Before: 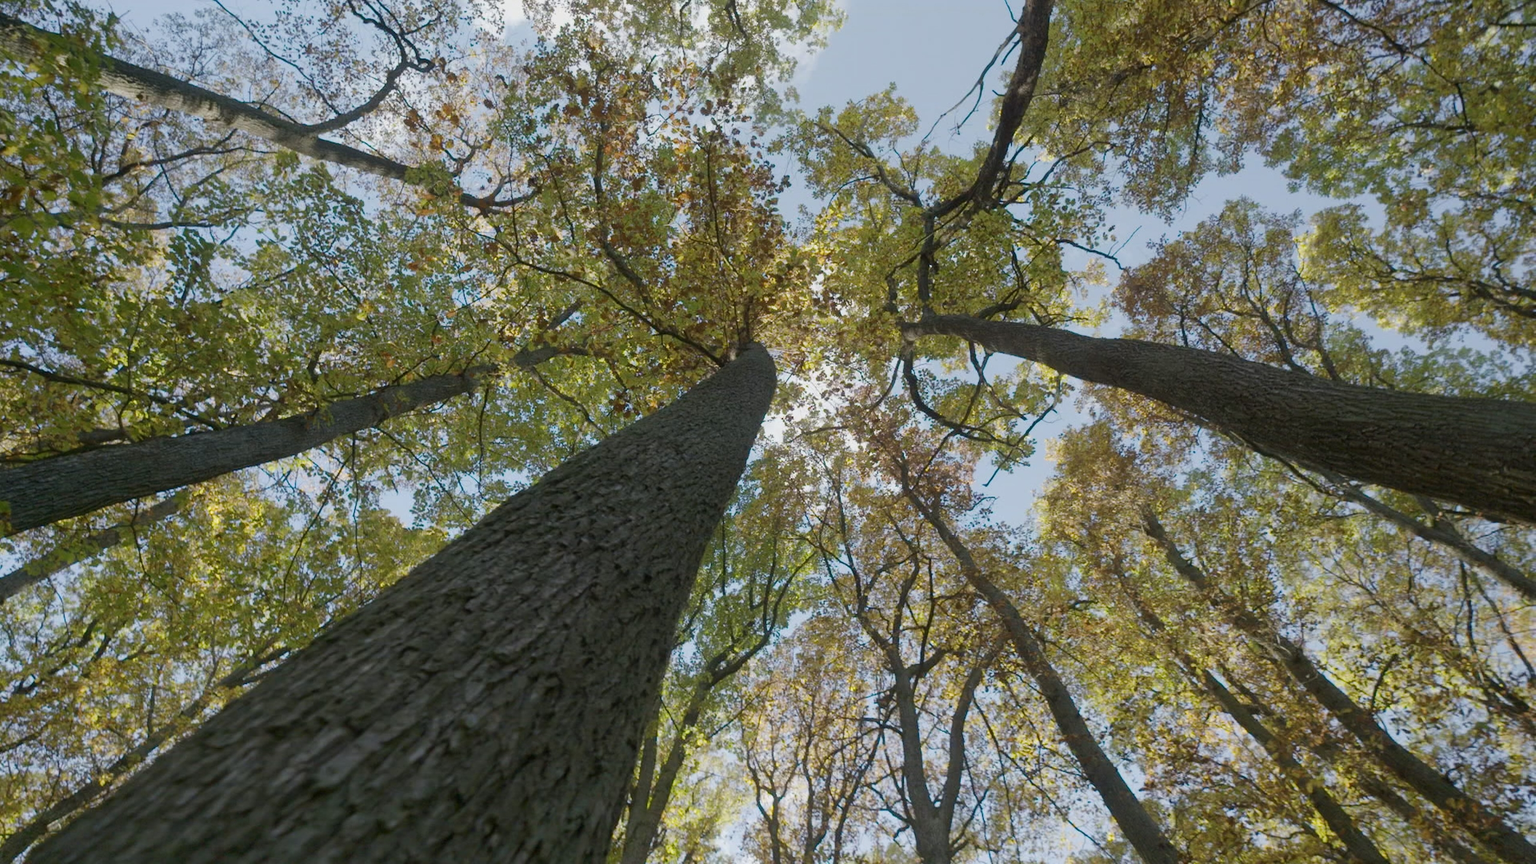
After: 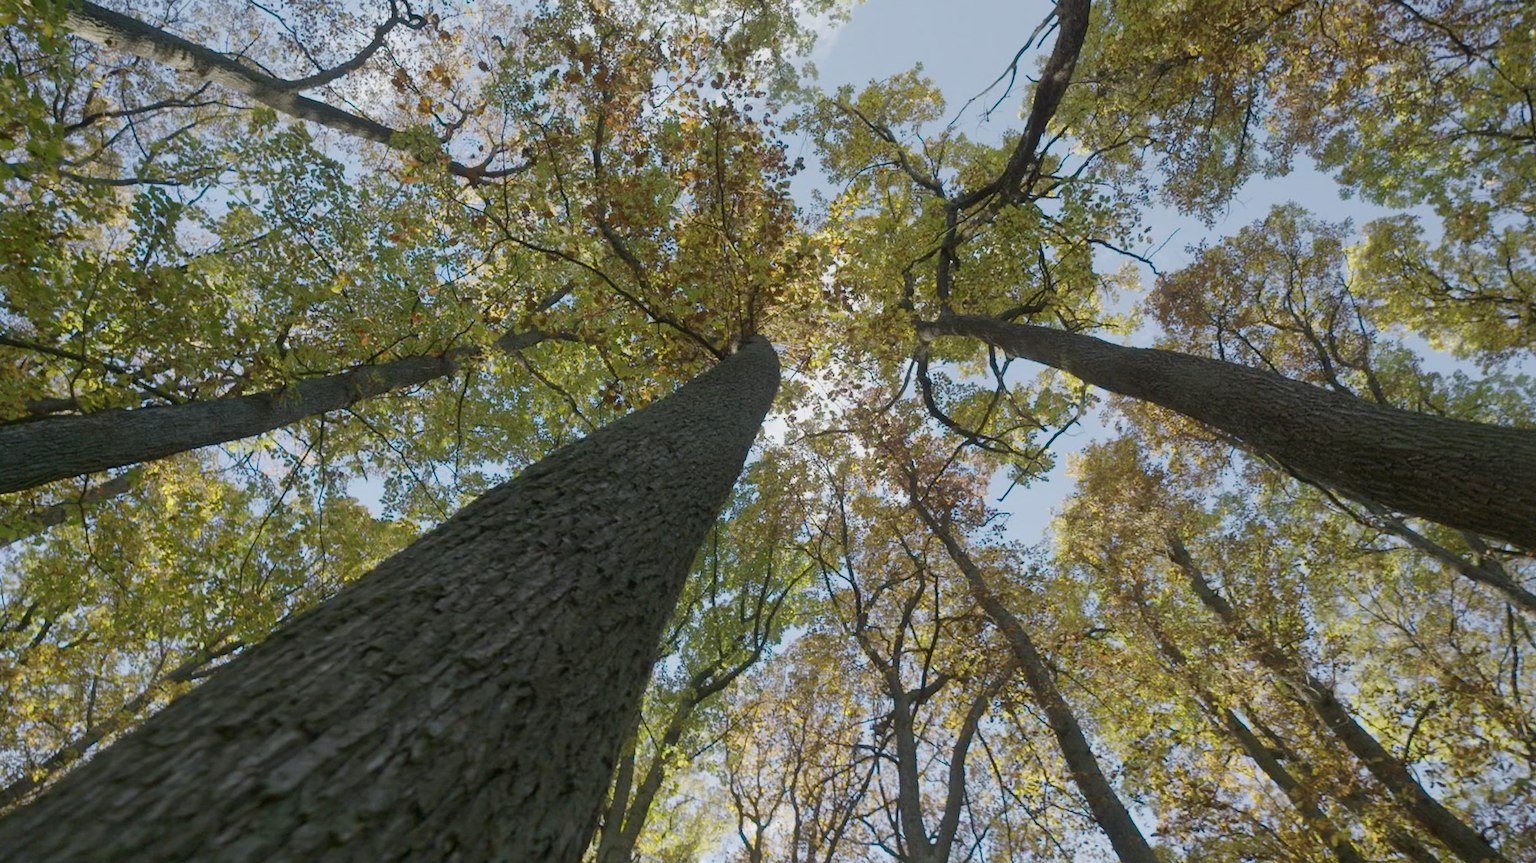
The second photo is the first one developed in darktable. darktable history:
crop and rotate: angle -2.51°
